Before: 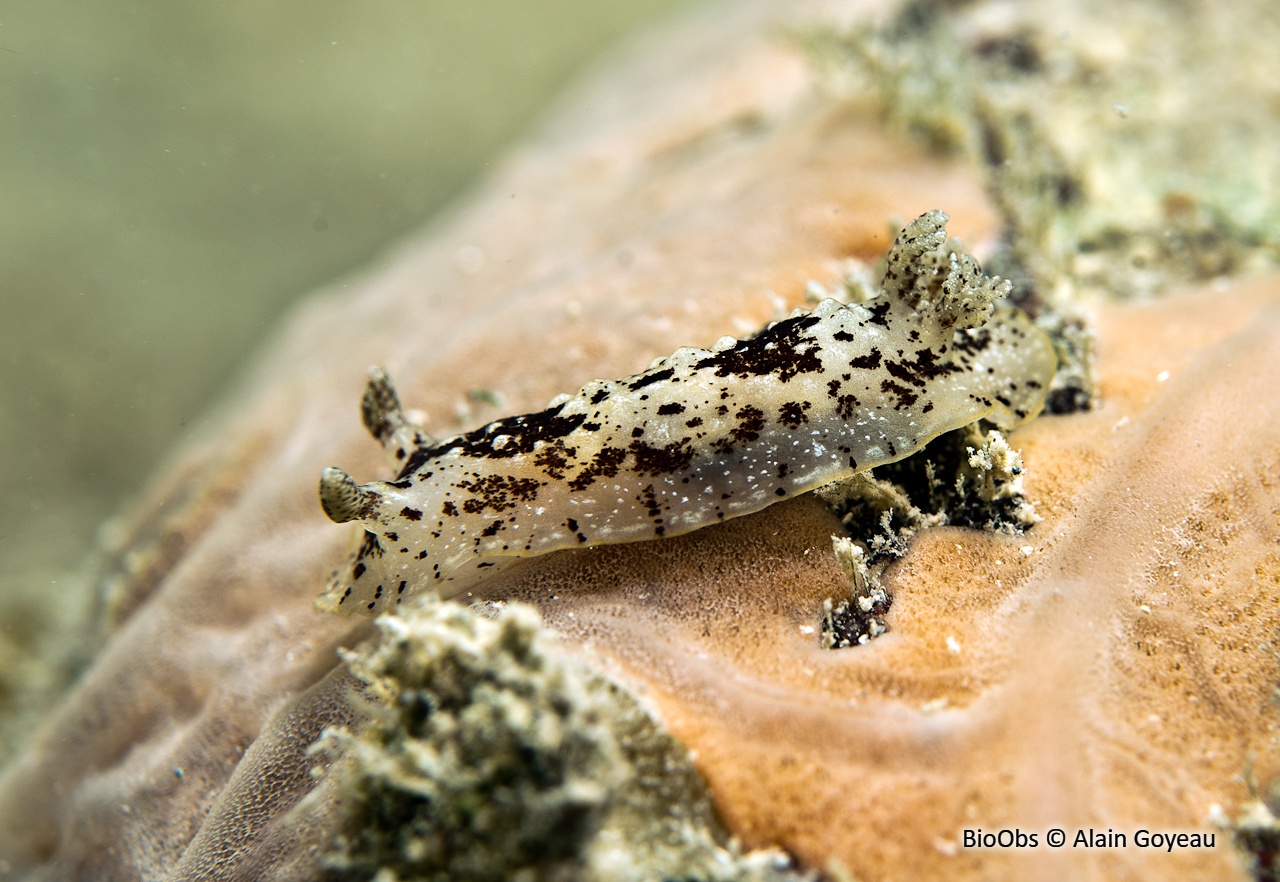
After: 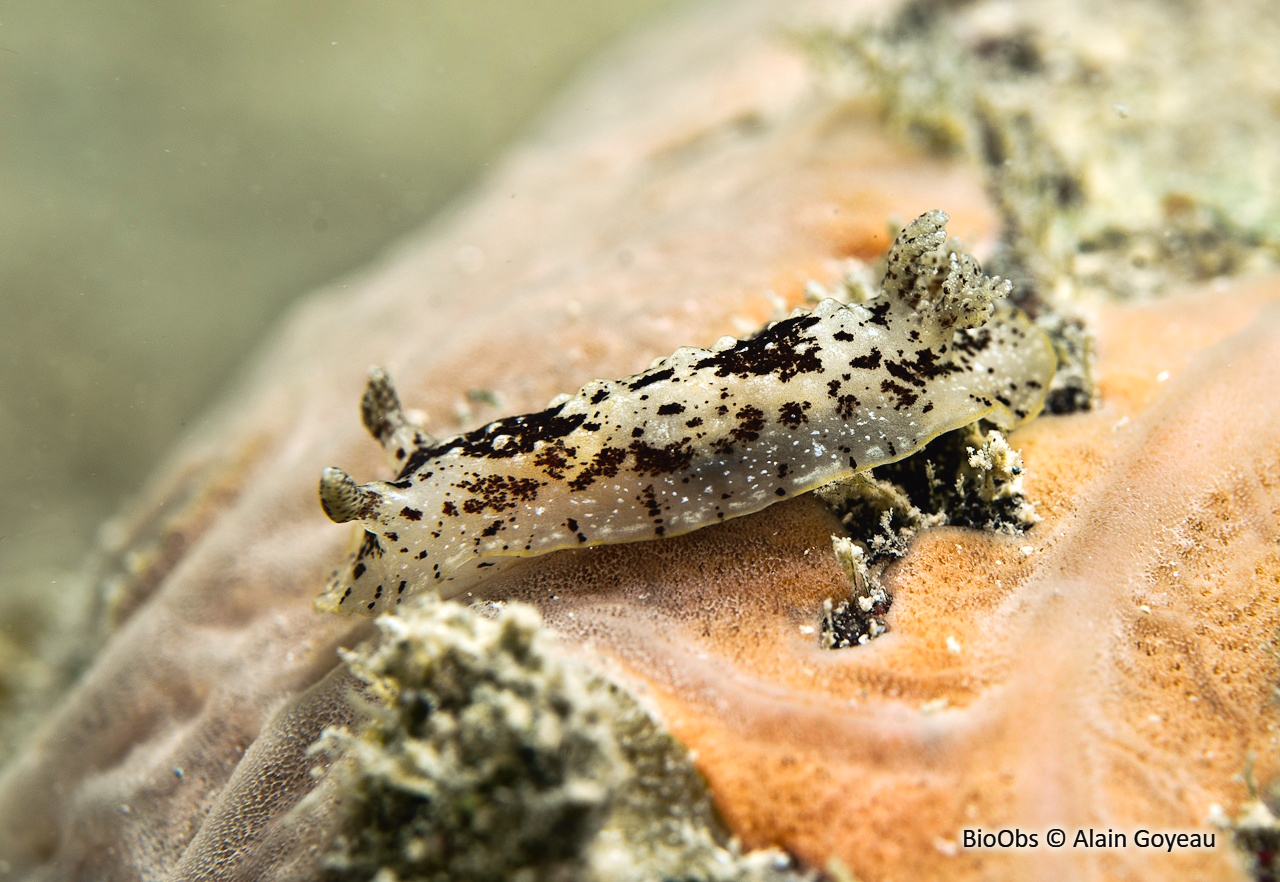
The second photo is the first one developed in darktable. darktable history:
tone curve: curves: ch0 [(0, 0.024) (0.119, 0.146) (0.474, 0.485) (0.718, 0.739) (0.817, 0.839) (1, 0.998)]; ch1 [(0, 0) (0.377, 0.416) (0.439, 0.451) (0.477, 0.485) (0.501, 0.503) (0.538, 0.544) (0.58, 0.613) (0.664, 0.7) (0.783, 0.804) (1, 1)]; ch2 [(0, 0) (0.38, 0.405) (0.463, 0.456) (0.498, 0.497) (0.524, 0.535) (0.578, 0.576) (0.648, 0.665) (1, 1)], color space Lab, independent channels, preserve colors none
